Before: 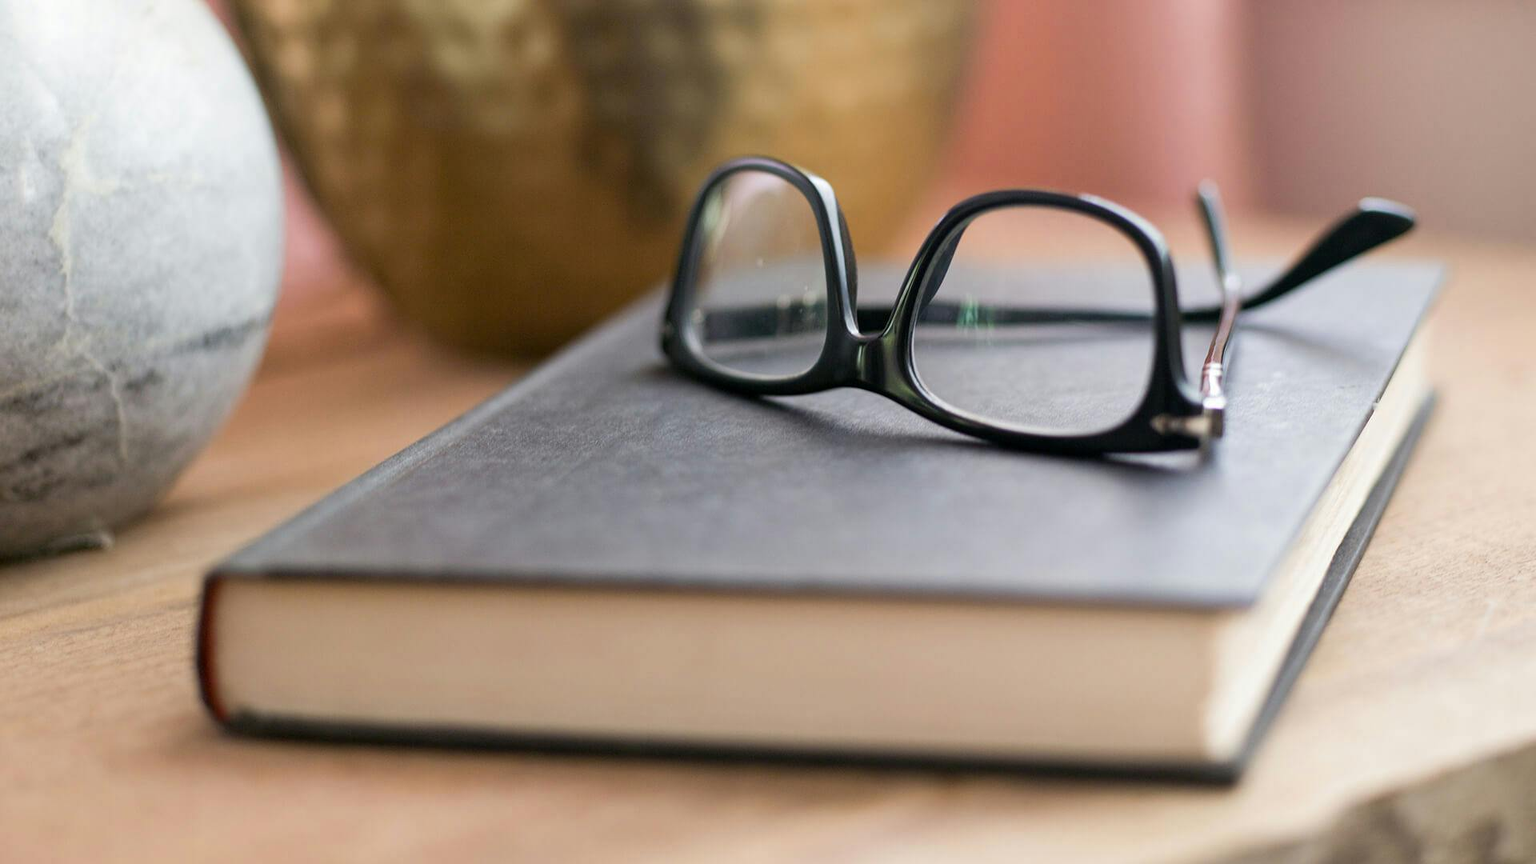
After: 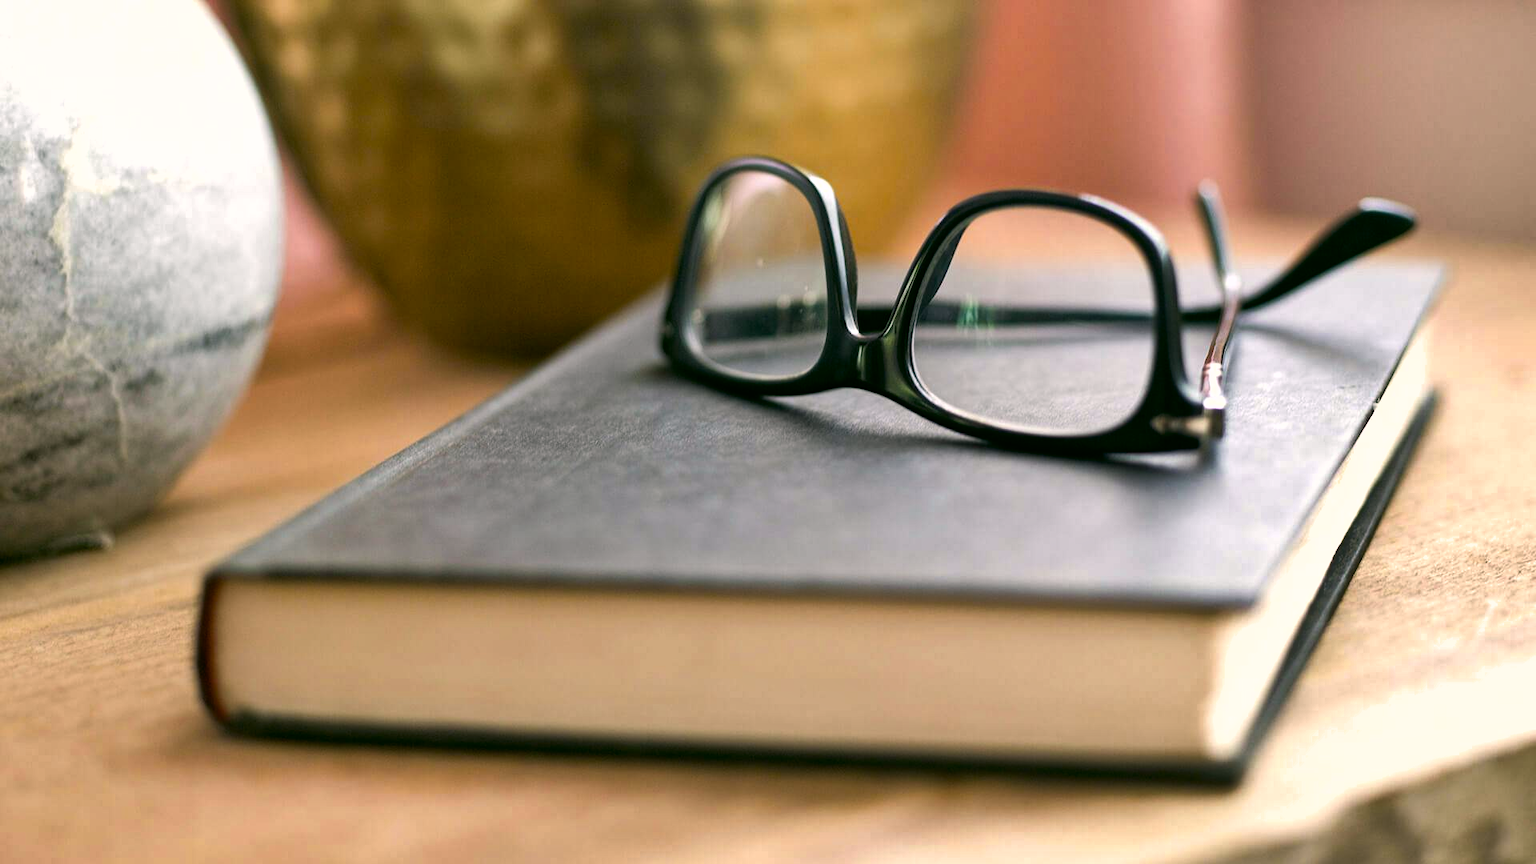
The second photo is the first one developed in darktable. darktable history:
color balance rgb: linear chroma grading › global chroma -15.8%, perceptual saturation grading › global saturation 24.889%, global vibrance 25.05%, contrast 19.871%
color correction: highlights a* 4.36, highlights b* 4.92, shadows a* -7.31, shadows b* 4.7
shadows and highlights: shadows 40.05, highlights -55.63, low approximation 0.01, soften with gaussian
